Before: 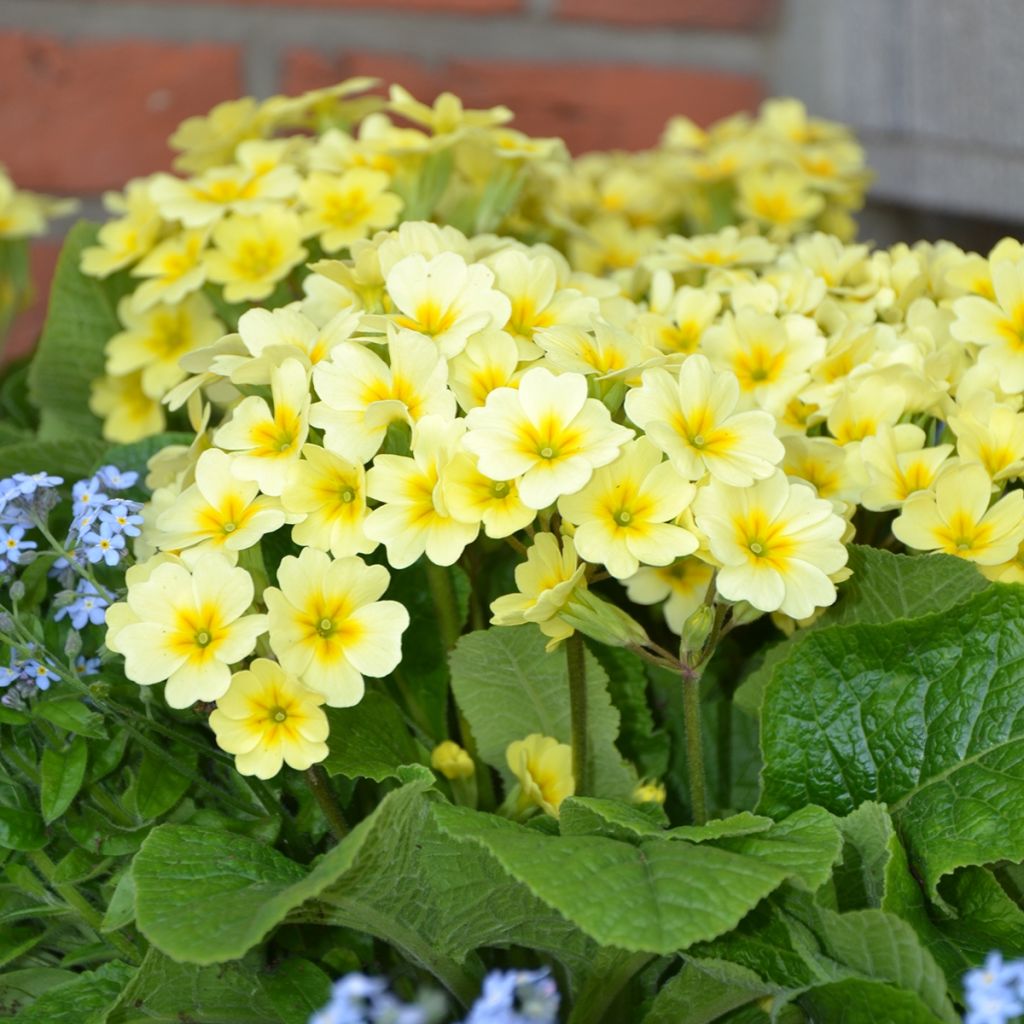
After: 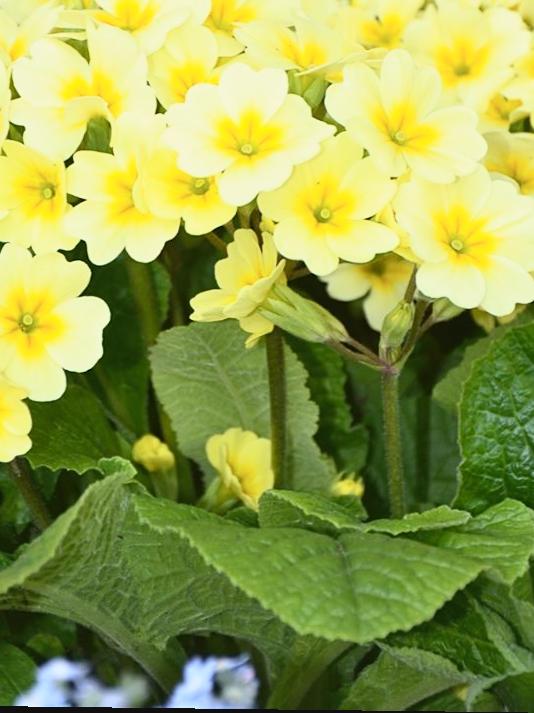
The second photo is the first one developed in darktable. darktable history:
rotate and perspective: lens shift (vertical) 0.048, lens shift (horizontal) -0.024, automatic cropping off
shadows and highlights: shadows 30.86, highlights 0, soften with gaussian
sharpen: amount 0.2
tone curve: curves: ch0 [(0, 0.038) (0.193, 0.212) (0.461, 0.502) (0.629, 0.731) (0.838, 0.916) (1, 0.967)]; ch1 [(0, 0) (0.35, 0.356) (0.45, 0.453) (0.504, 0.503) (0.532, 0.524) (0.558, 0.559) (0.735, 0.762) (1, 1)]; ch2 [(0, 0) (0.281, 0.266) (0.456, 0.469) (0.5, 0.5) (0.533, 0.545) (0.606, 0.607) (0.646, 0.654) (1, 1)], color space Lab, independent channels, preserve colors none
crop and rotate: left 29.237%, top 31.152%, right 19.807%
